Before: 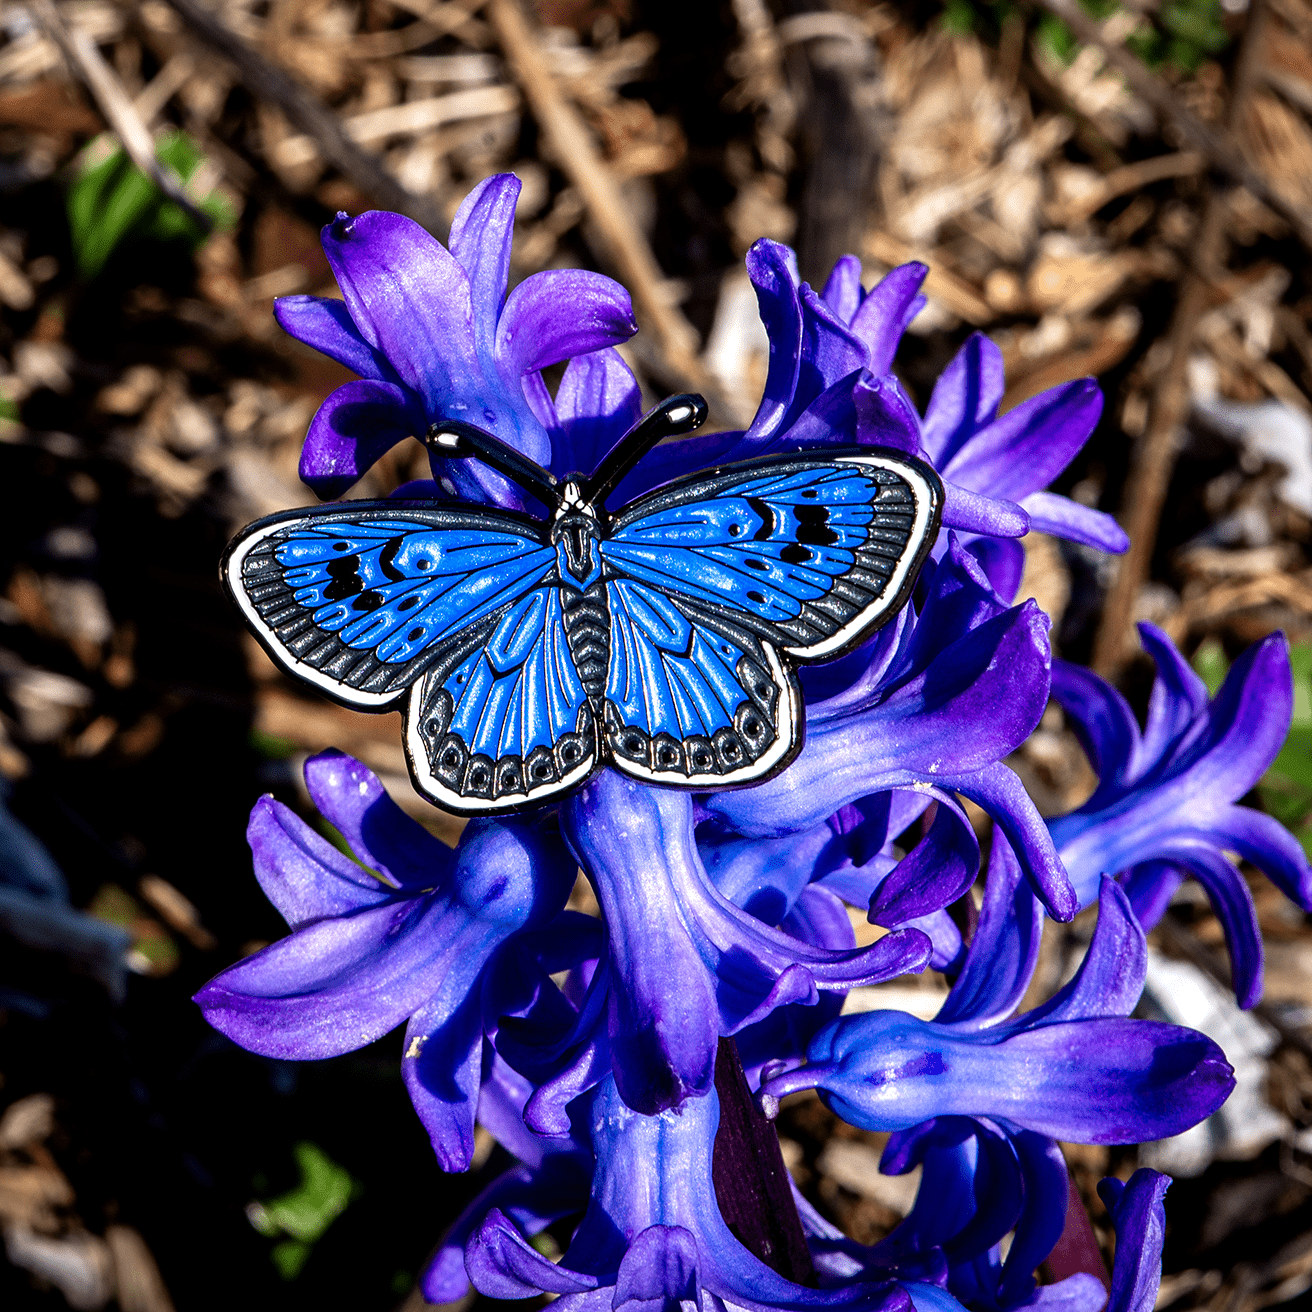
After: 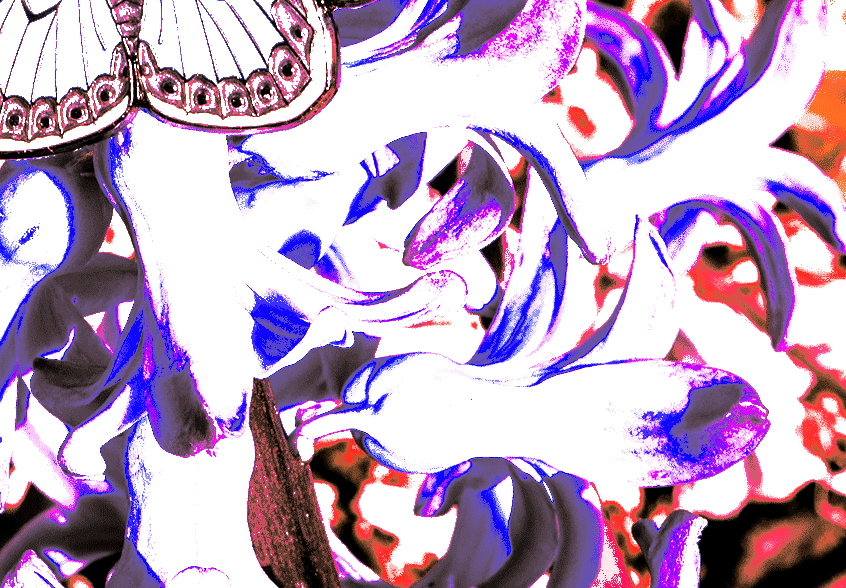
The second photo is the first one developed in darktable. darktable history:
crop and rotate: left 35.509%, top 50.238%, bottom 4.934%
white balance: red 4.26, blue 1.802
split-toning: shadows › hue 37.98°, highlights › hue 185.58°, balance -55.261
